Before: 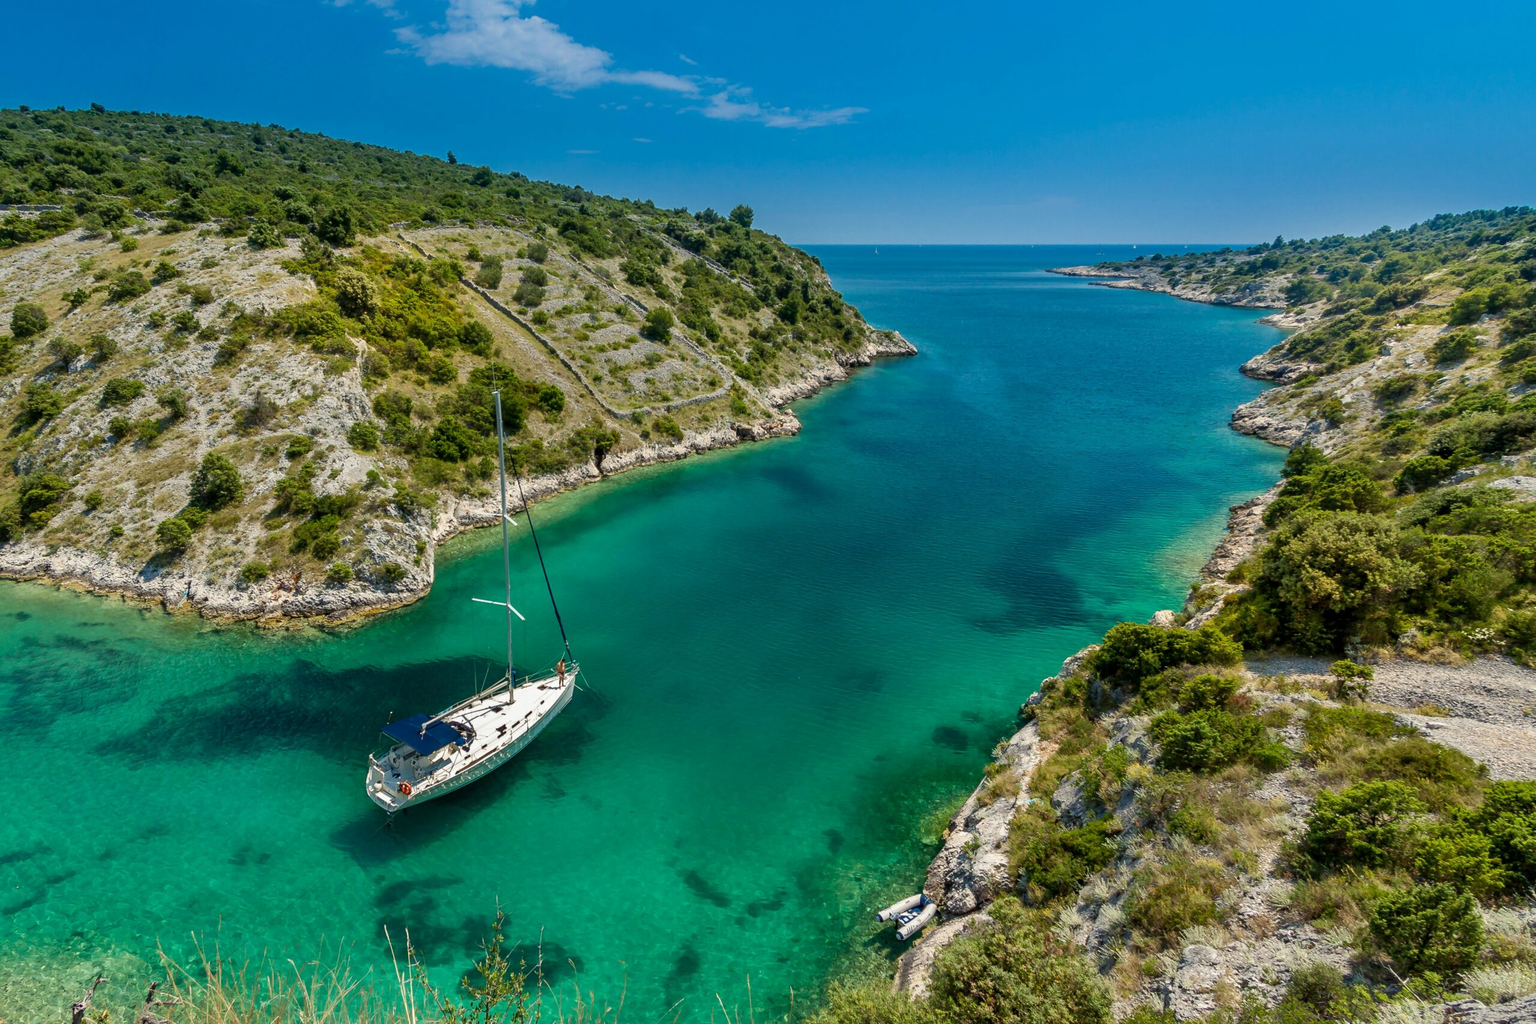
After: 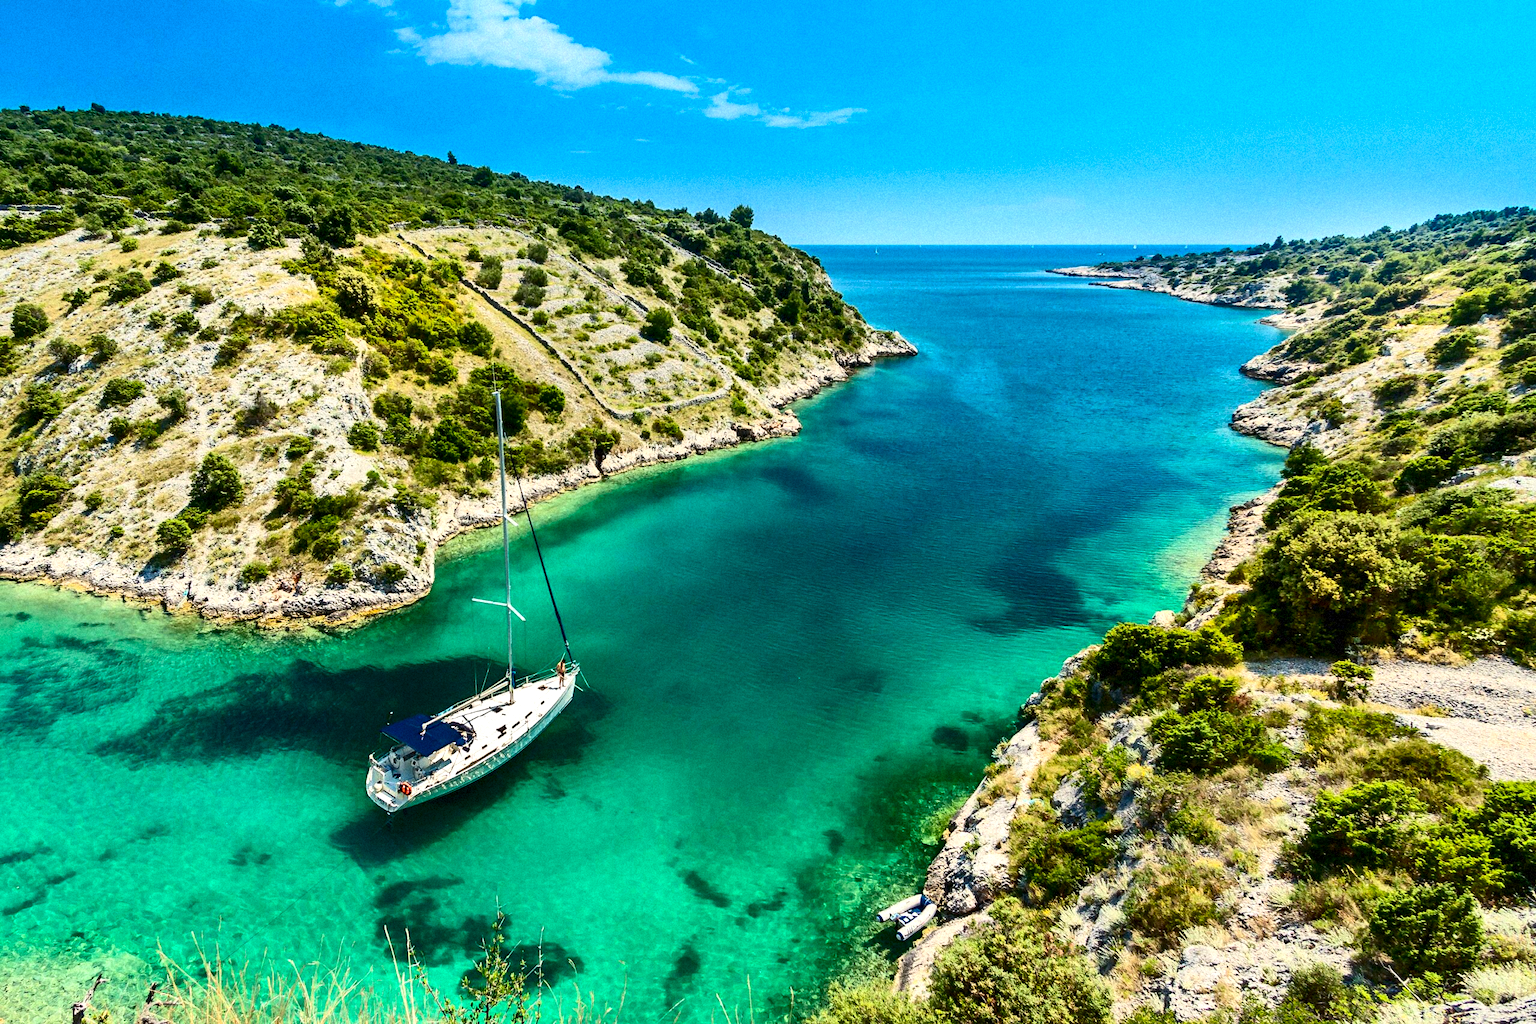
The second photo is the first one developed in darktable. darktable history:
contrast brightness saturation: contrast 0.4, brightness 0.05, saturation 0.25
grain: mid-tones bias 0%
exposure: black level correction 0, exposure 0.5 EV, compensate highlight preservation false
